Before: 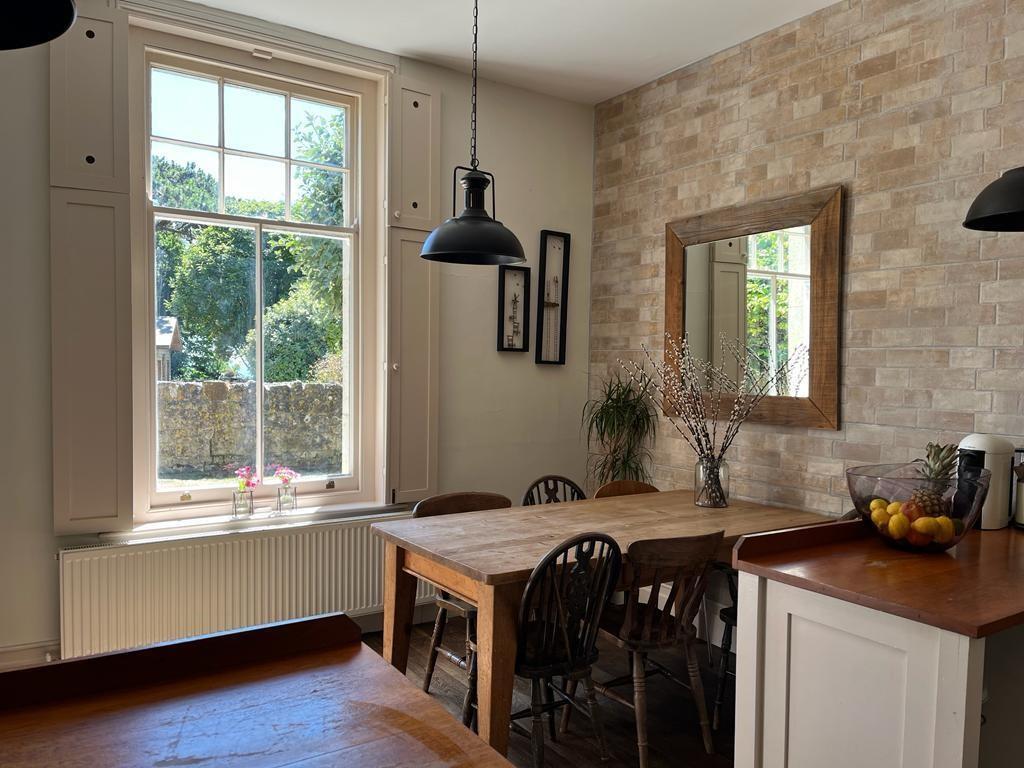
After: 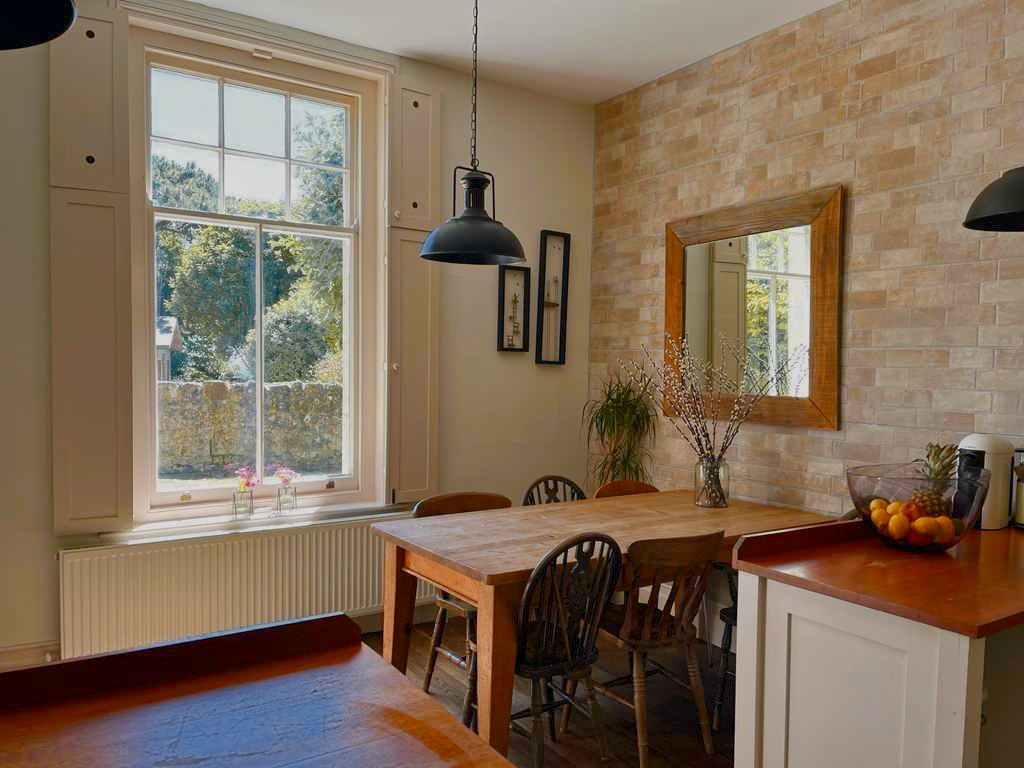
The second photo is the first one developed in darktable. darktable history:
color balance rgb: shadows lift › chroma 1%, shadows lift › hue 113°, highlights gain › chroma 0.2%, highlights gain › hue 333°, perceptual saturation grading › global saturation 20%, perceptual saturation grading › highlights -50%, perceptual saturation grading › shadows 25%, contrast -20%
color zones: curves: ch0 [(0, 0.499) (0.143, 0.5) (0.286, 0.5) (0.429, 0.476) (0.571, 0.284) (0.714, 0.243) (0.857, 0.449) (1, 0.499)]; ch1 [(0, 0.532) (0.143, 0.645) (0.286, 0.696) (0.429, 0.211) (0.571, 0.504) (0.714, 0.493) (0.857, 0.495) (1, 0.532)]; ch2 [(0, 0.5) (0.143, 0.5) (0.286, 0.427) (0.429, 0.324) (0.571, 0.5) (0.714, 0.5) (0.857, 0.5) (1, 0.5)]
